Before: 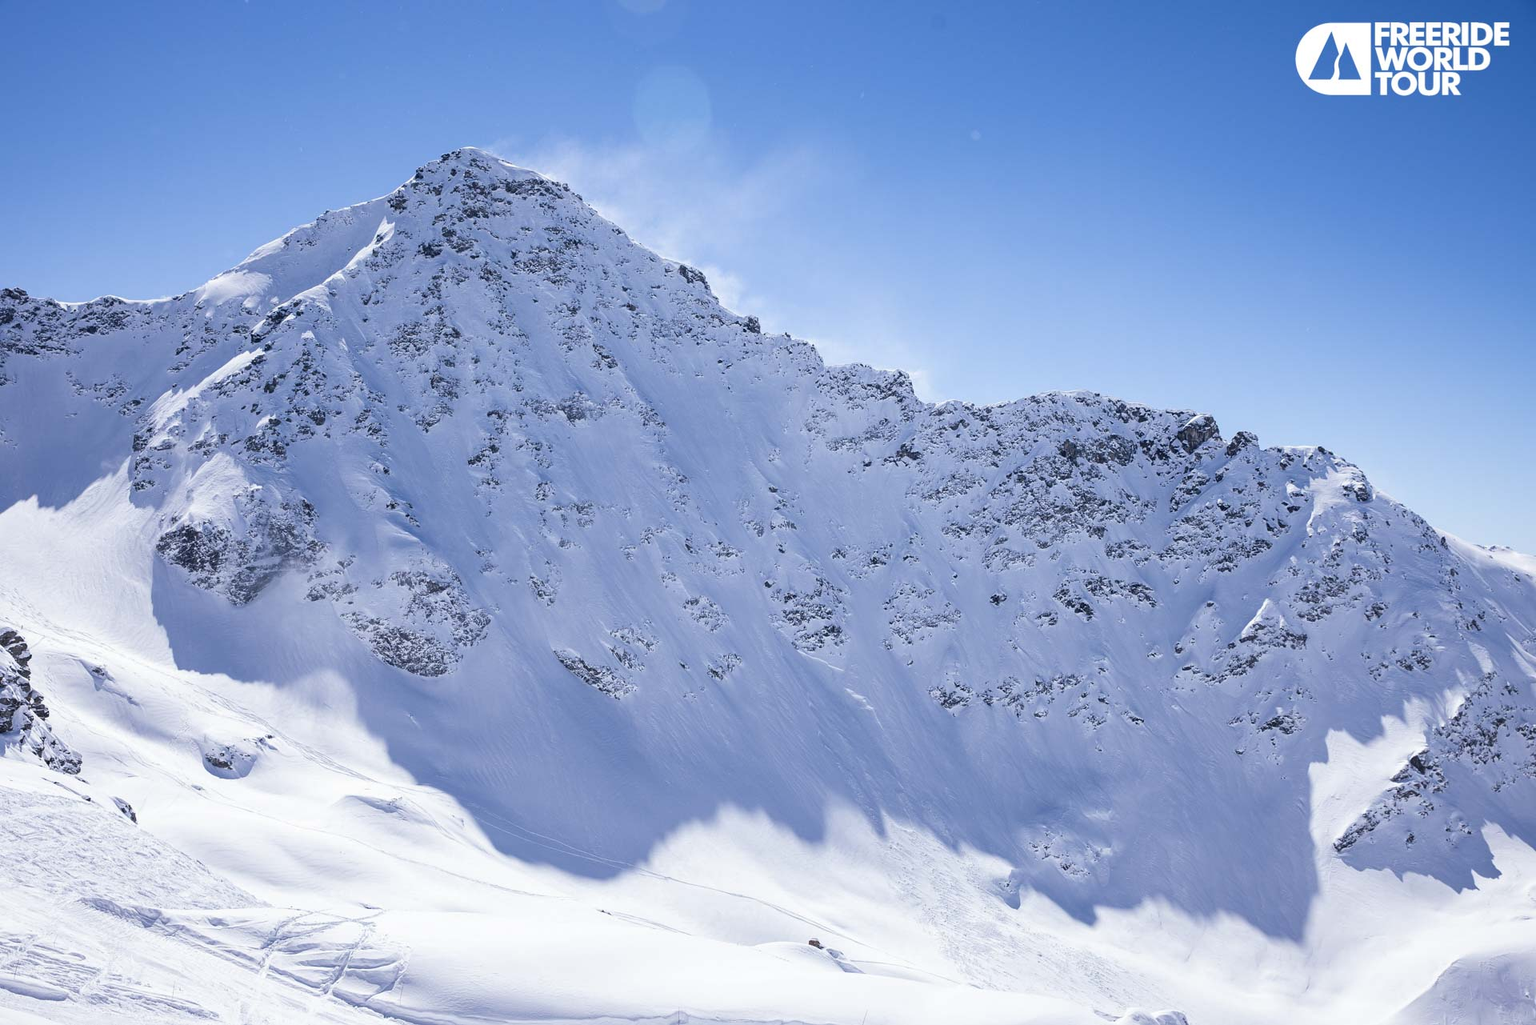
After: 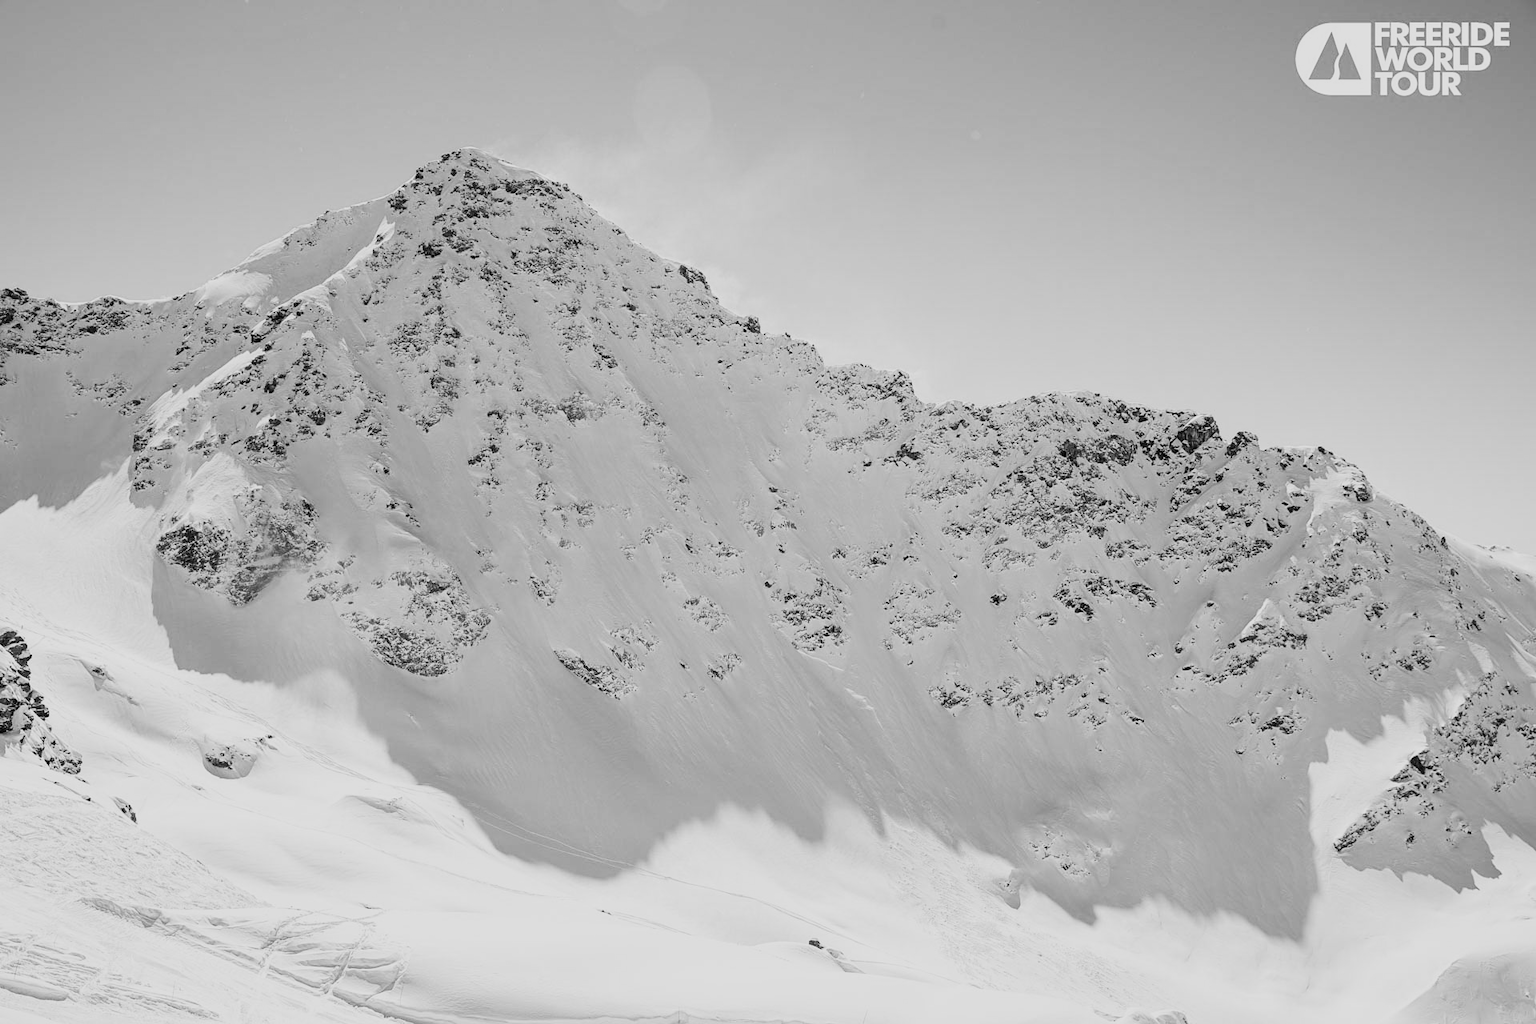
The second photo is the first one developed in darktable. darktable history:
color calibration: output gray [0.18, 0.41, 0.41, 0], illuminant as shot in camera, x 0.379, y 0.396, temperature 4140.95 K, gamut compression 2.98
filmic rgb: black relative exposure -5.01 EV, white relative exposure 3.97 EV, hardness 2.9, contrast 1.3, preserve chrominance RGB euclidean norm, color science v5 (2021), contrast in shadows safe, contrast in highlights safe
